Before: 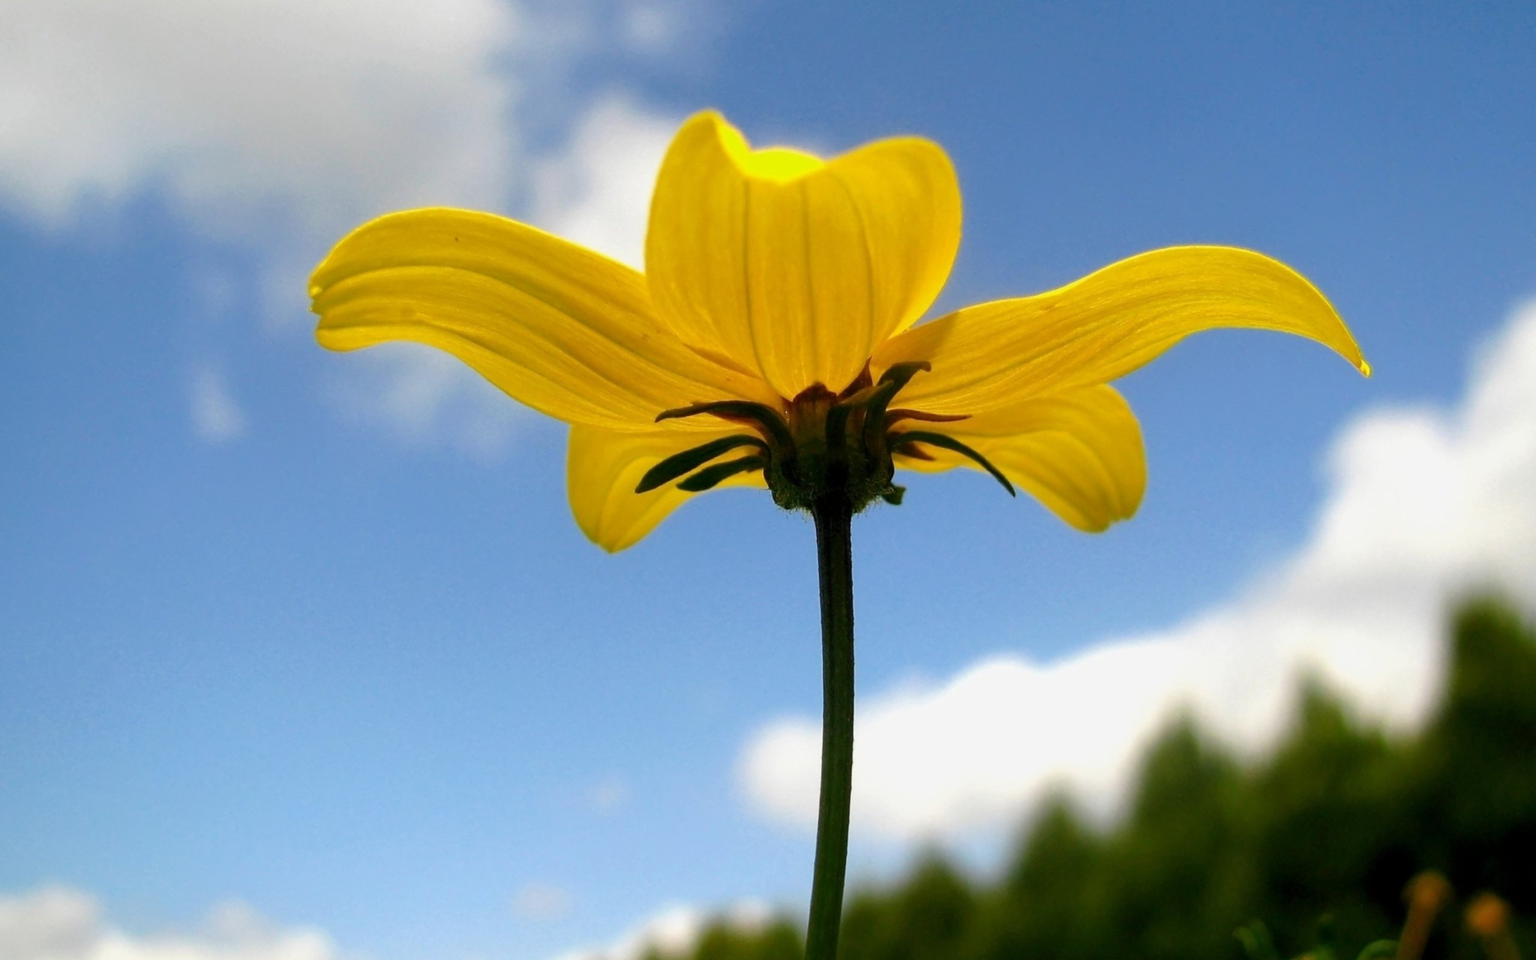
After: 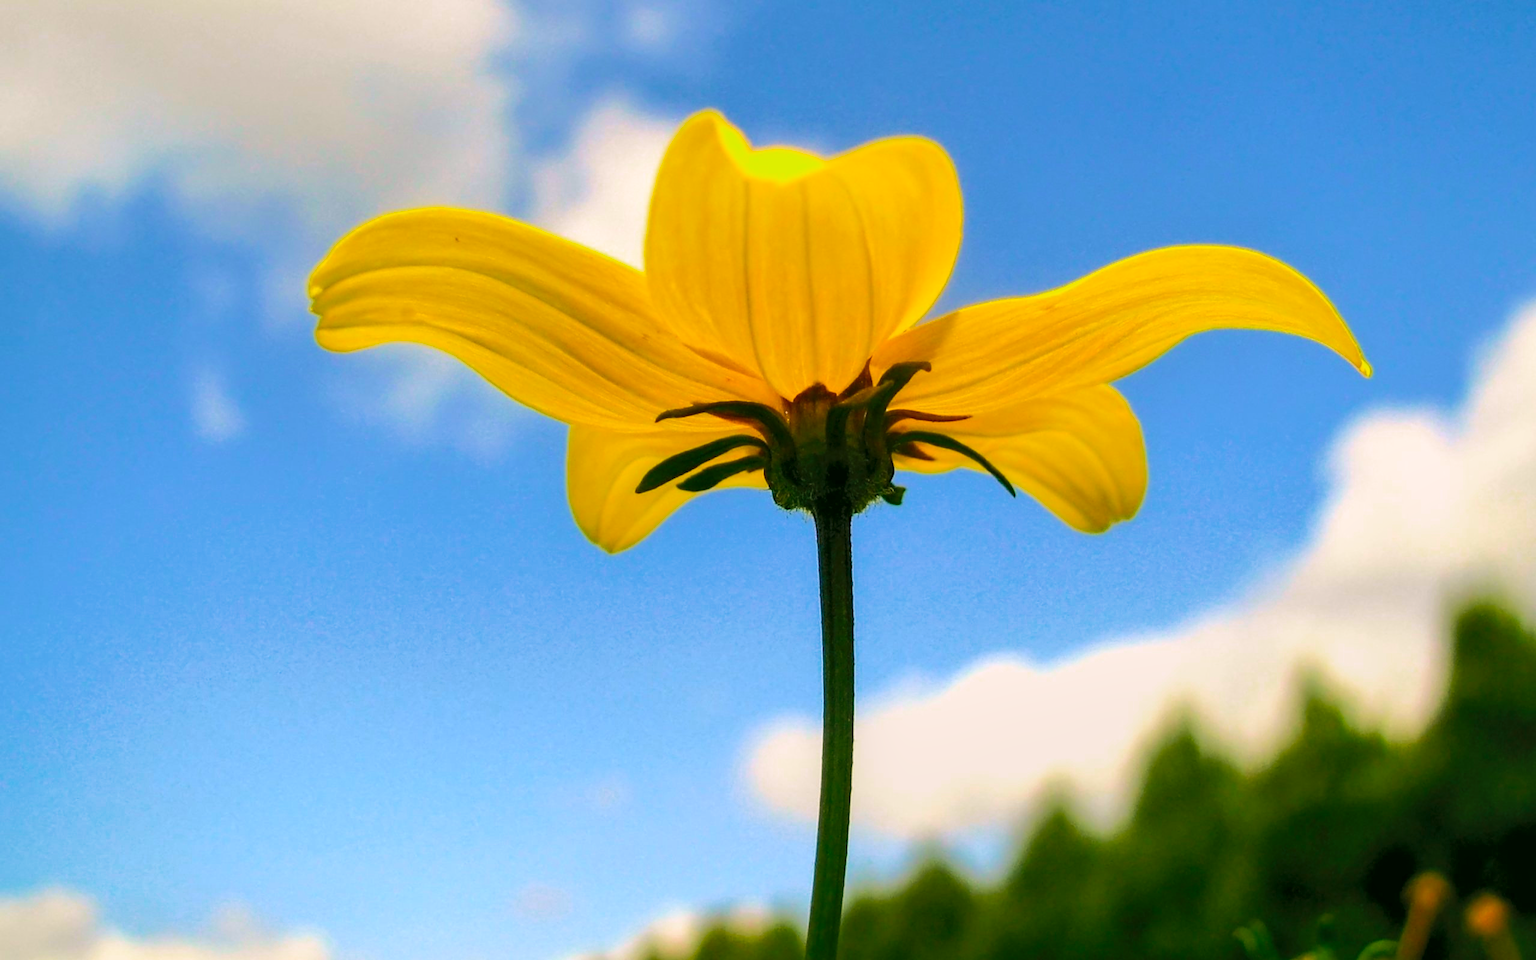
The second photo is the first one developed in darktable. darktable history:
contrast brightness saturation: contrast 0.235, brightness 0.257, saturation 0.38
local contrast: on, module defaults
color balance rgb: perceptual saturation grading › global saturation 0.693%, global vibrance 20%
velvia: strength 44.73%
tone curve: curves: ch0 [(0, 0) (0.003, 0.01) (0.011, 0.014) (0.025, 0.029) (0.044, 0.051) (0.069, 0.072) (0.1, 0.097) (0.136, 0.123) (0.177, 0.16) (0.224, 0.2) (0.277, 0.248) (0.335, 0.305) (0.399, 0.37) (0.468, 0.454) (0.543, 0.534) (0.623, 0.609) (0.709, 0.681) (0.801, 0.752) (0.898, 0.841) (1, 1)]
shadows and highlights: shadows 25.48, white point adjustment -2.86, highlights -29.74
sharpen: amount 0.213
color correction: highlights a* 4.22, highlights b* 4.91, shadows a* -6.88, shadows b* 5.05
